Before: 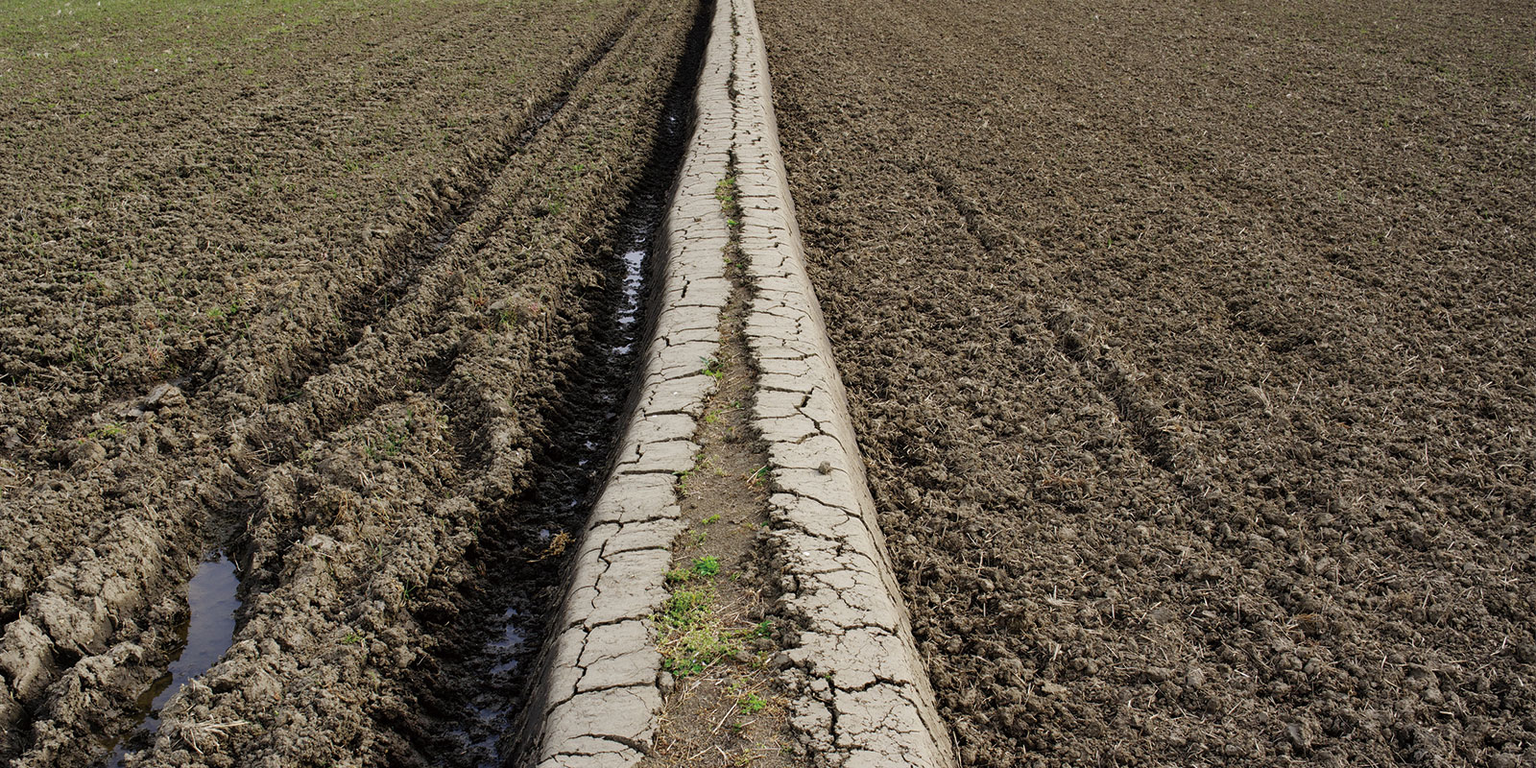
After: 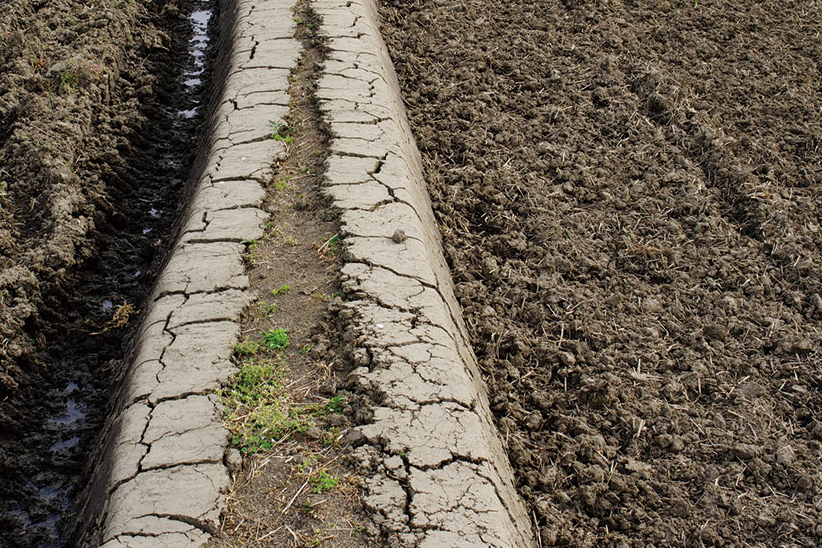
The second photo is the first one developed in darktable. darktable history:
crop and rotate: left 28.773%, top 31.452%, right 19.818%
